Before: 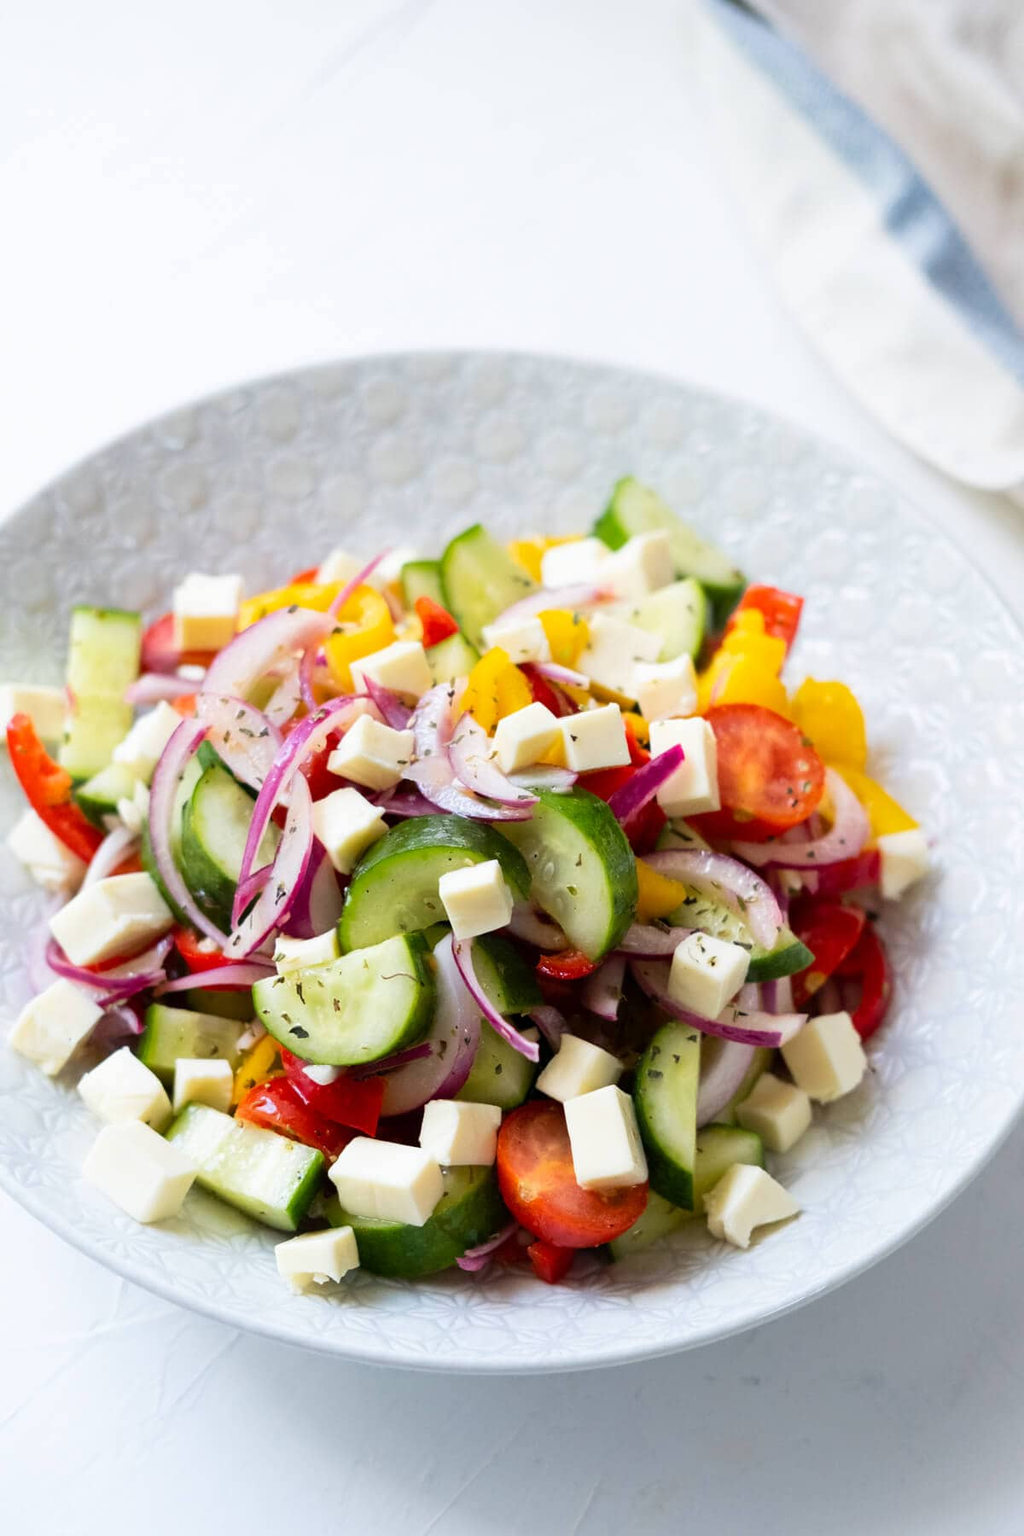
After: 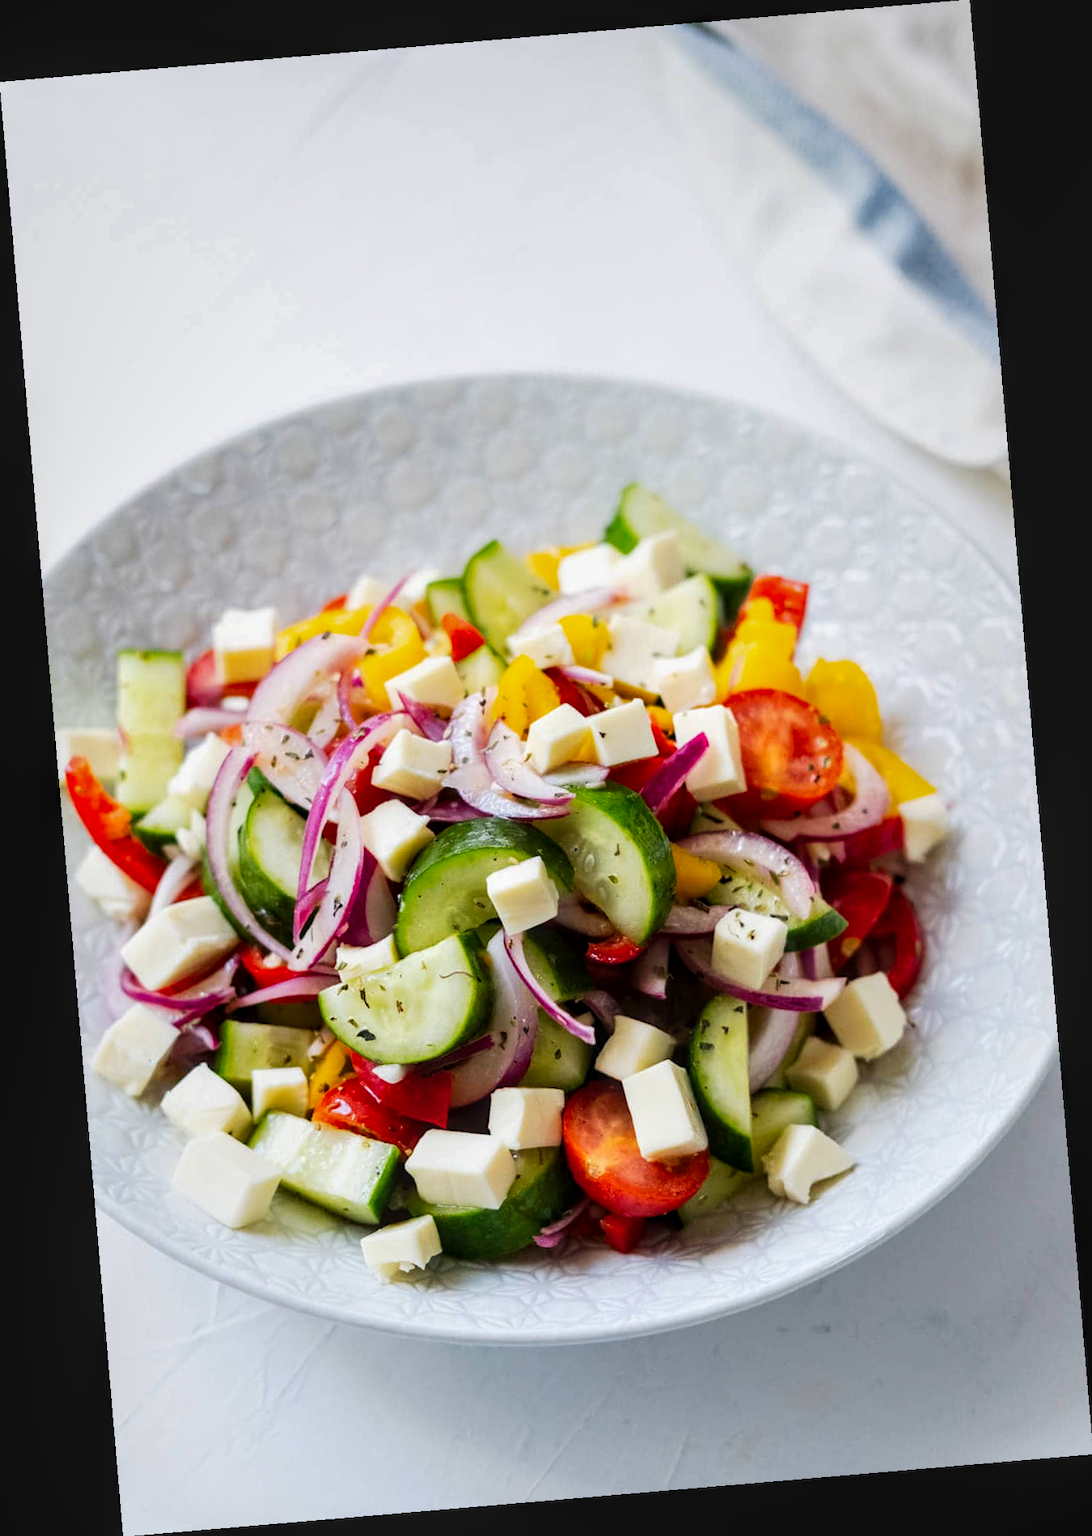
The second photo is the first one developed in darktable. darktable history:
rotate and perspective: rotation -4.86°, automatic cropping off
tone curve: curves: ch0 [(0, 0) (0.003, 0.002) (0.011, 0.009) (0.025, 0.019) (0.044, 0.031) (0.069, 0.044) (0.1, 0.061) (0.136, 0.087) (0.177, 0.127) (0.224, 0.172) (0.277, 0.226) (0.335, 0.295) (0.399, 0.367) (0.468, 0.445) (0.543, 0.536) (0.623, 0.626) (0.709, 0.717) (0.801, 0.806) (0.898, 0.889) (1, 1)], preserve colors none
local contrast: on, module defaults
